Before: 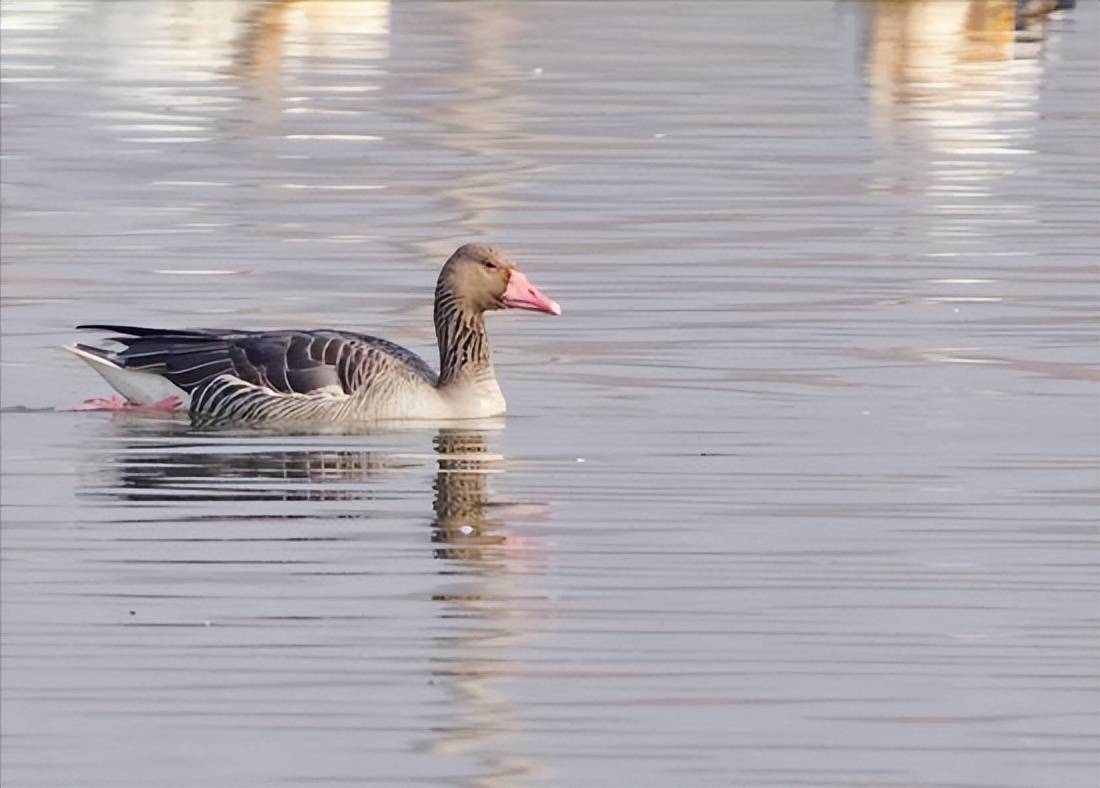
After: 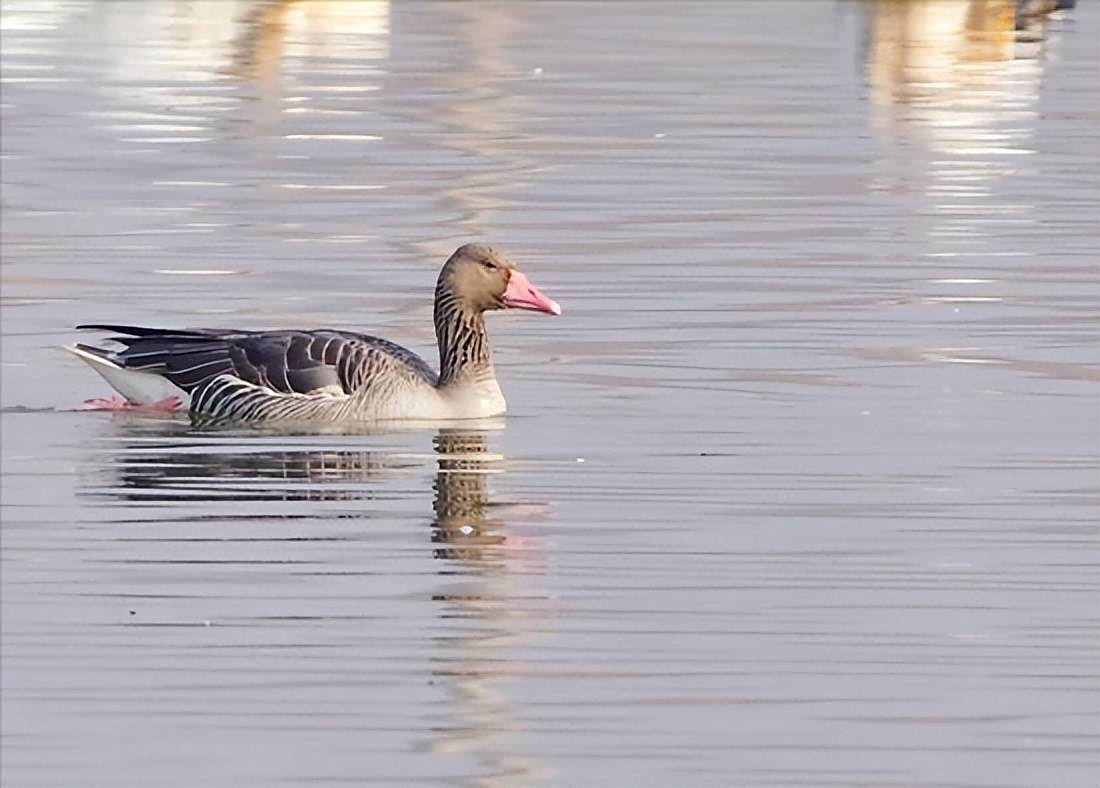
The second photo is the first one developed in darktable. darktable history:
sharpen: radius 1.855, amount 0.412, threshold 1.432
exposure: exposure 0.075 EV, compensate highlight preservation false
